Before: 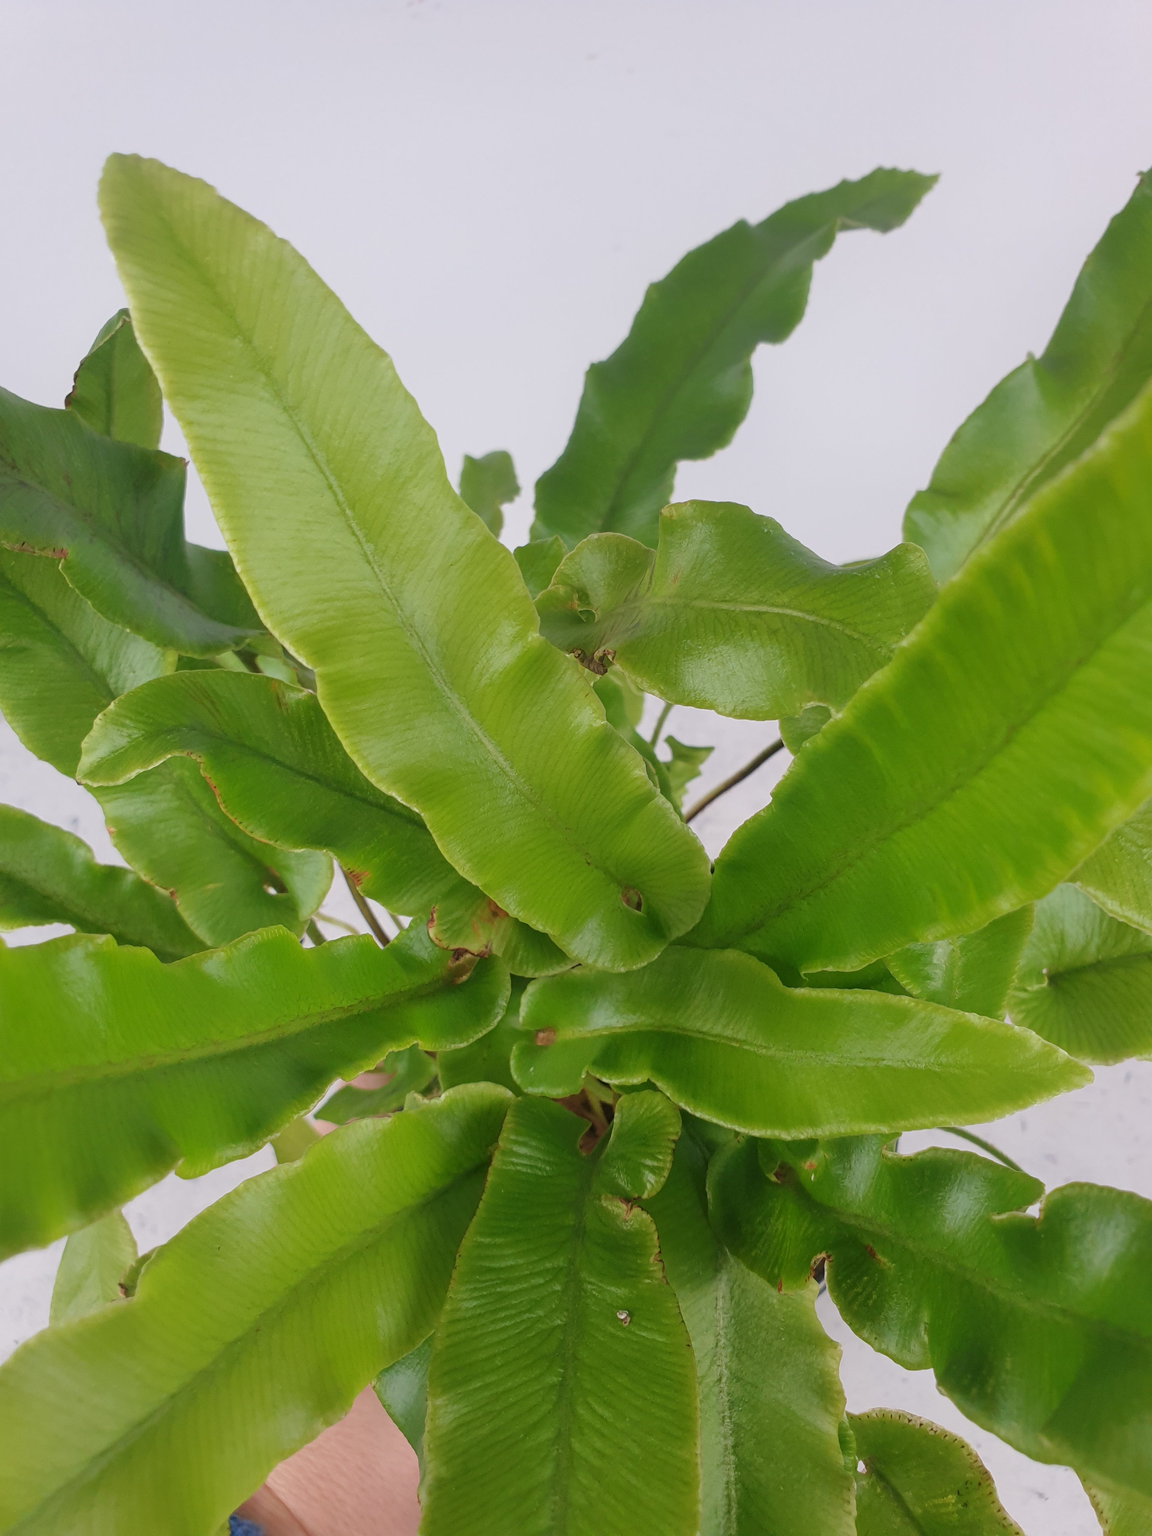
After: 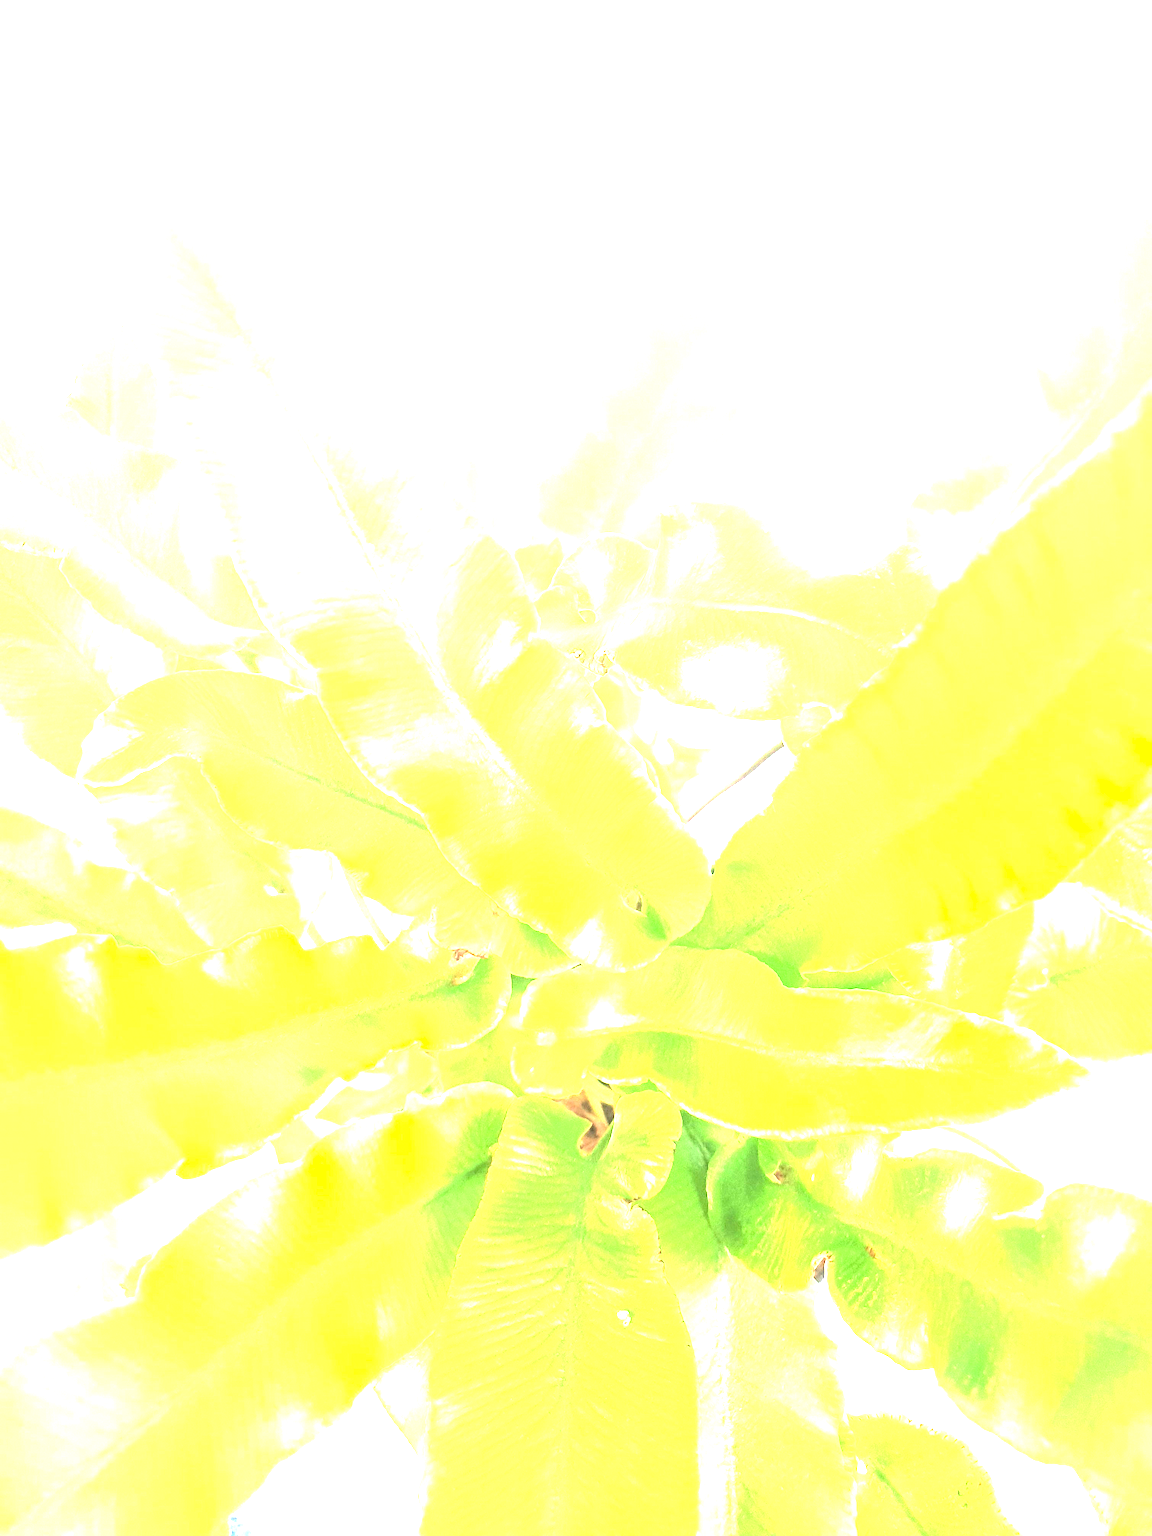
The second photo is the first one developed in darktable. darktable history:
exposure: black level correction 0, exposure 4 EV, compensate exposure bias true, compensate highlight preservation false
local contrast: on, module defaults
